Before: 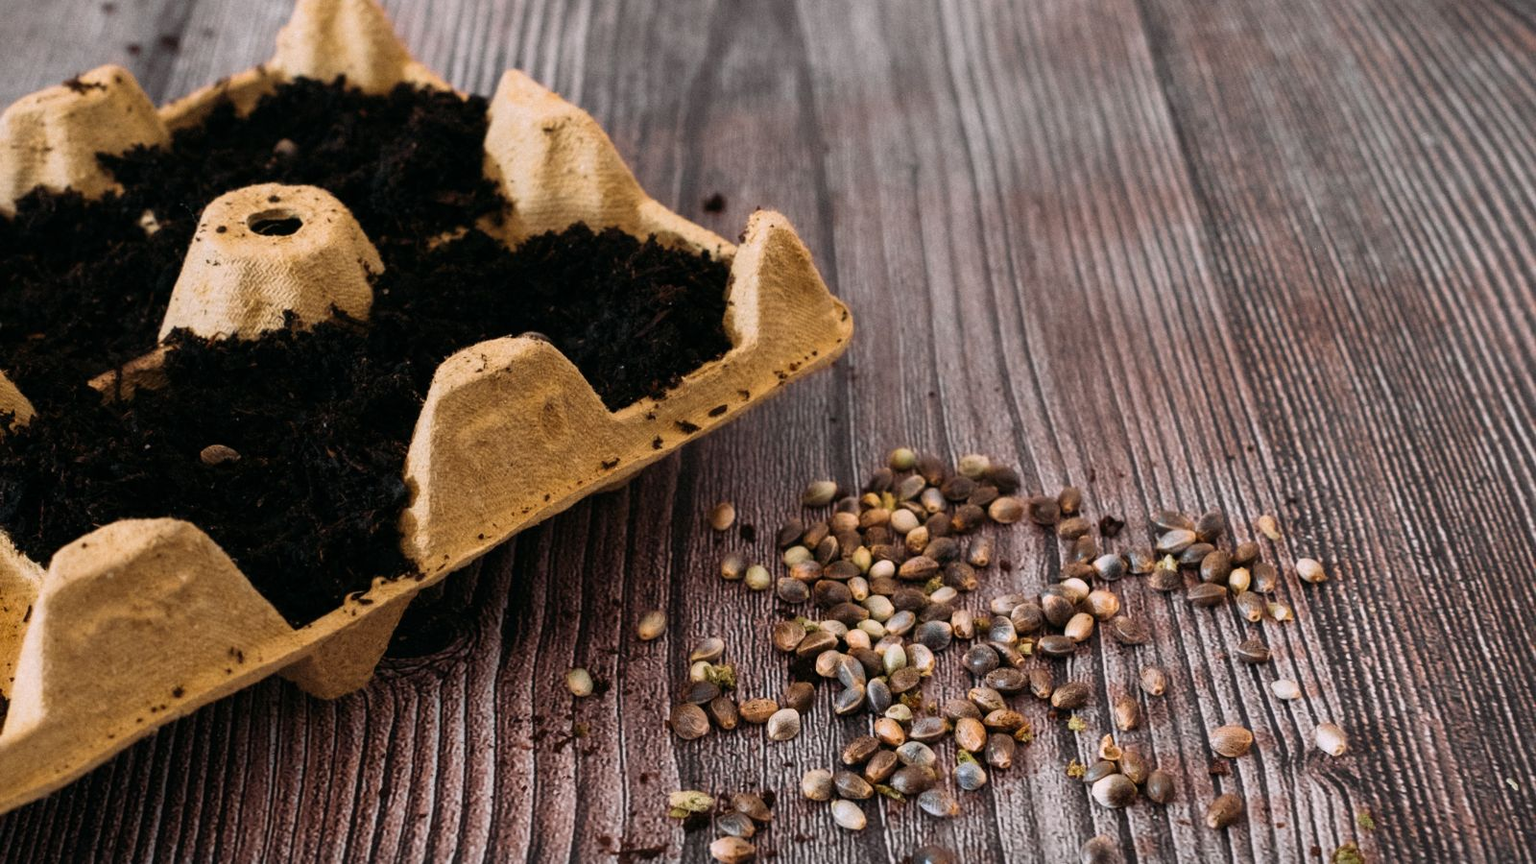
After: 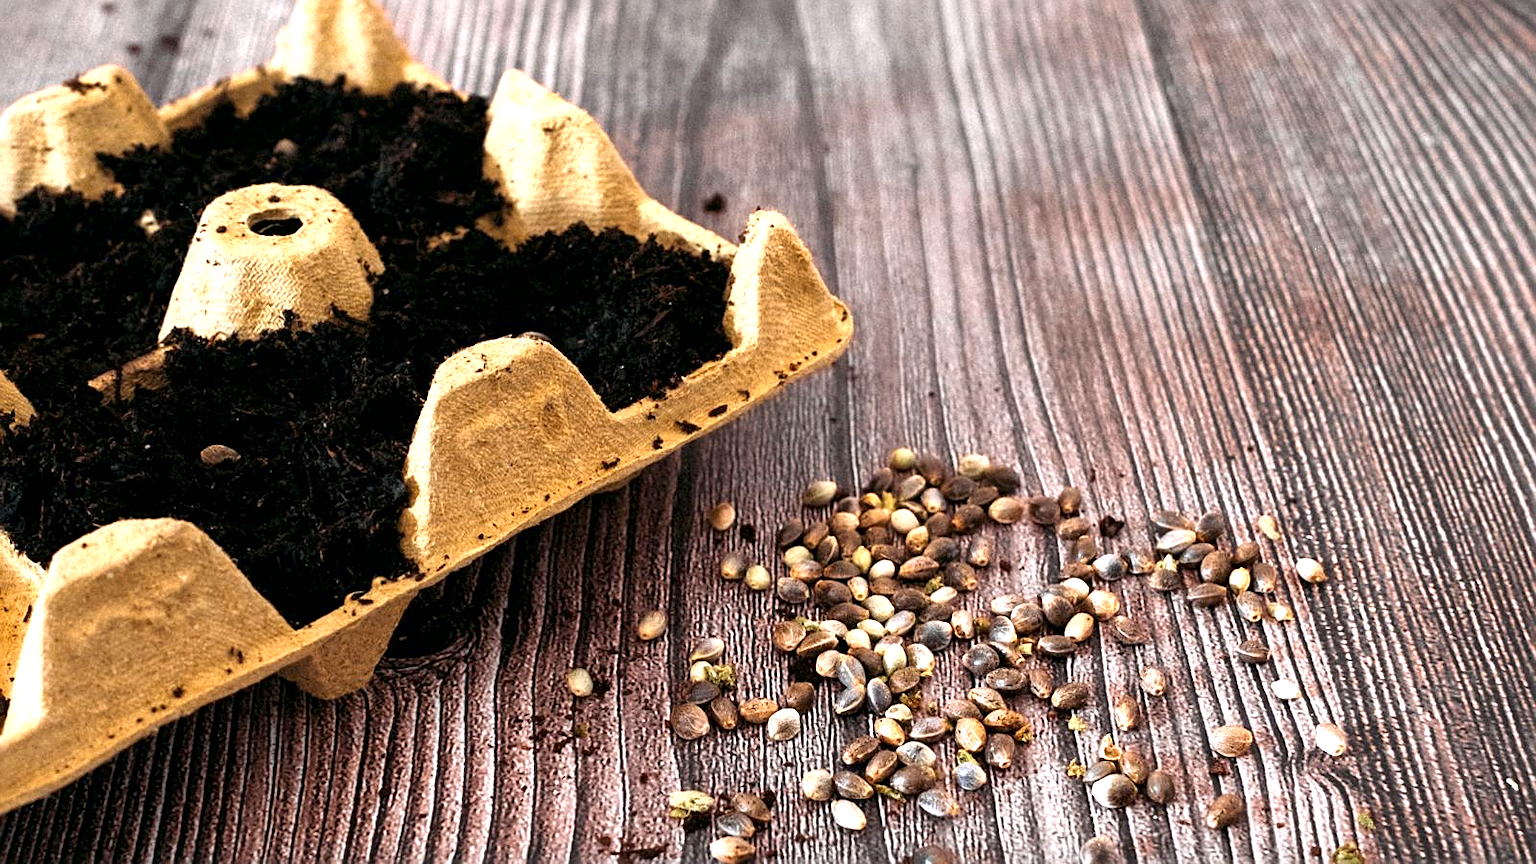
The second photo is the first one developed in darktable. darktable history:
local contrast: mode bilateral grid, contrast 20, coarseness 50, detail 120%, midtone range 0.2
exposure: black level correction 0.001, exposure 1 EV, compensate highlight preservation false
sharpen: on, module defaults
